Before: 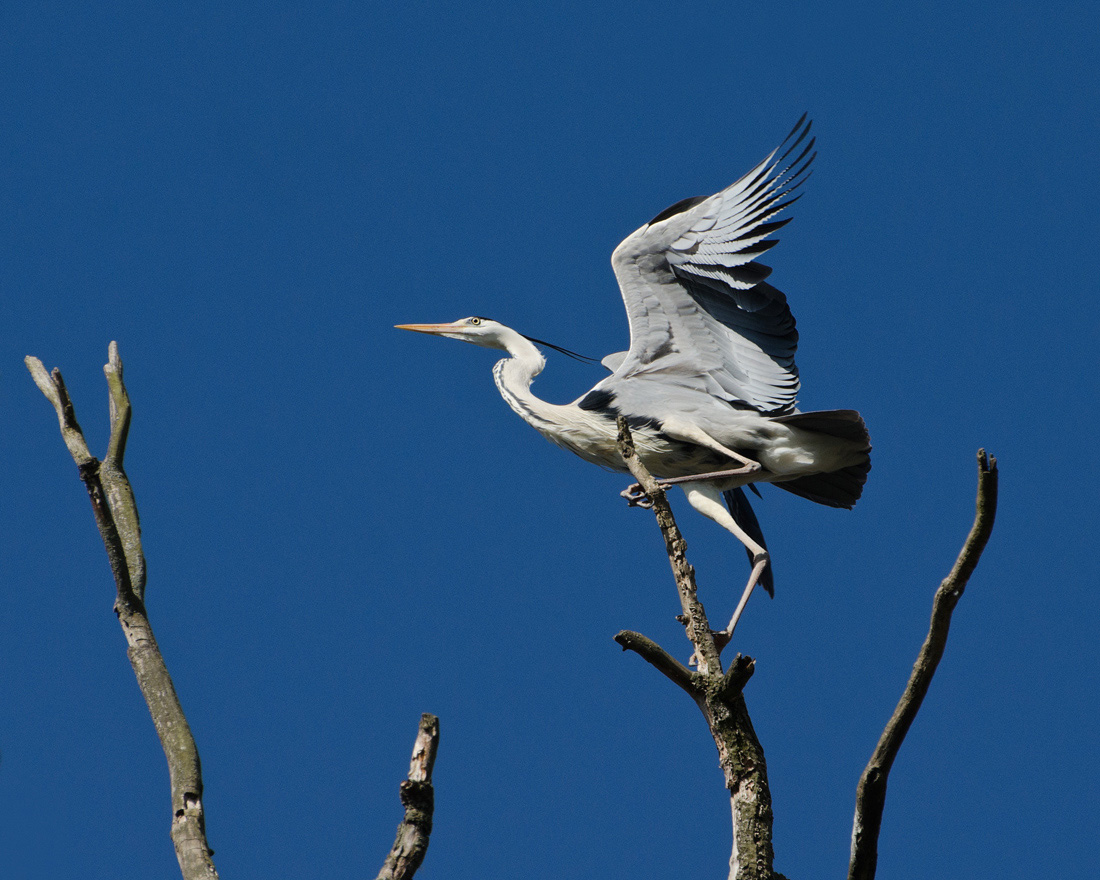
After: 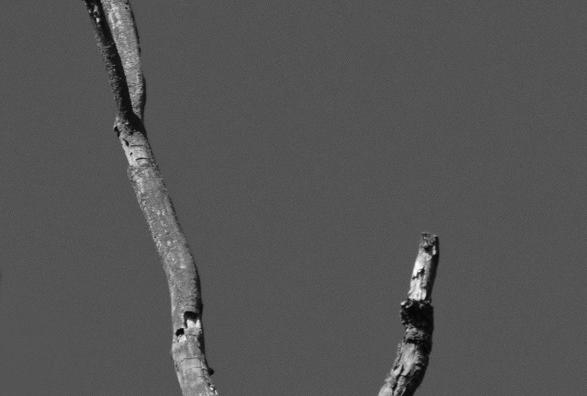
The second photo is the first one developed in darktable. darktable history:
exposure: exposure 0.29 EV, compensate highlight preservation false
crop and rotate: top 54.778%, right 46.61%, bottom 0.159%
monochrome: on, module defaults
